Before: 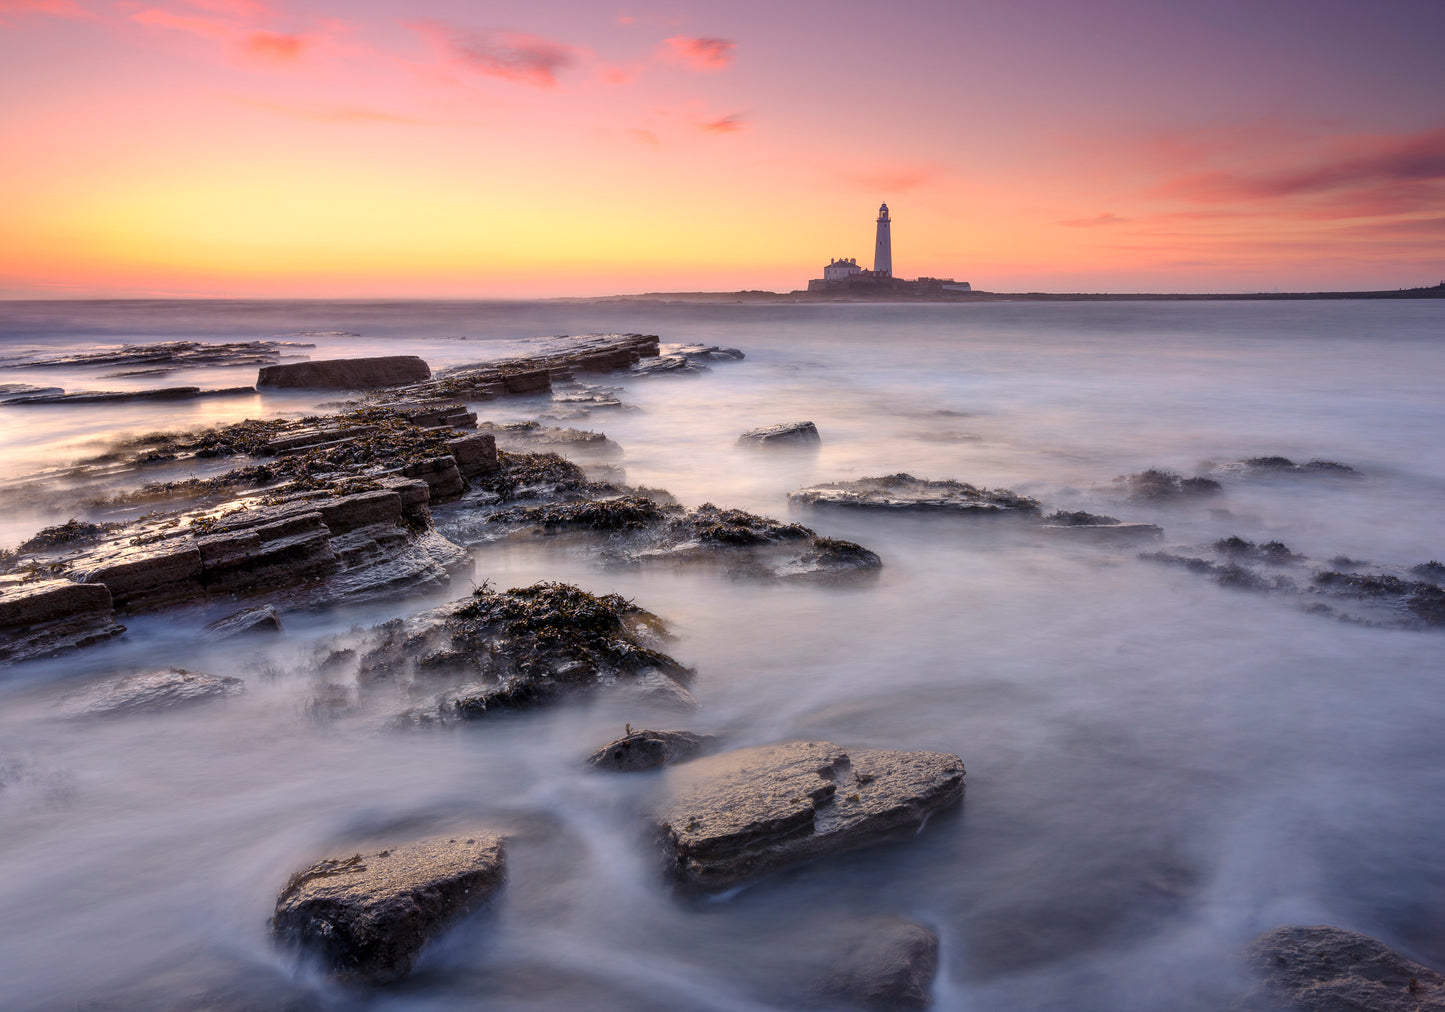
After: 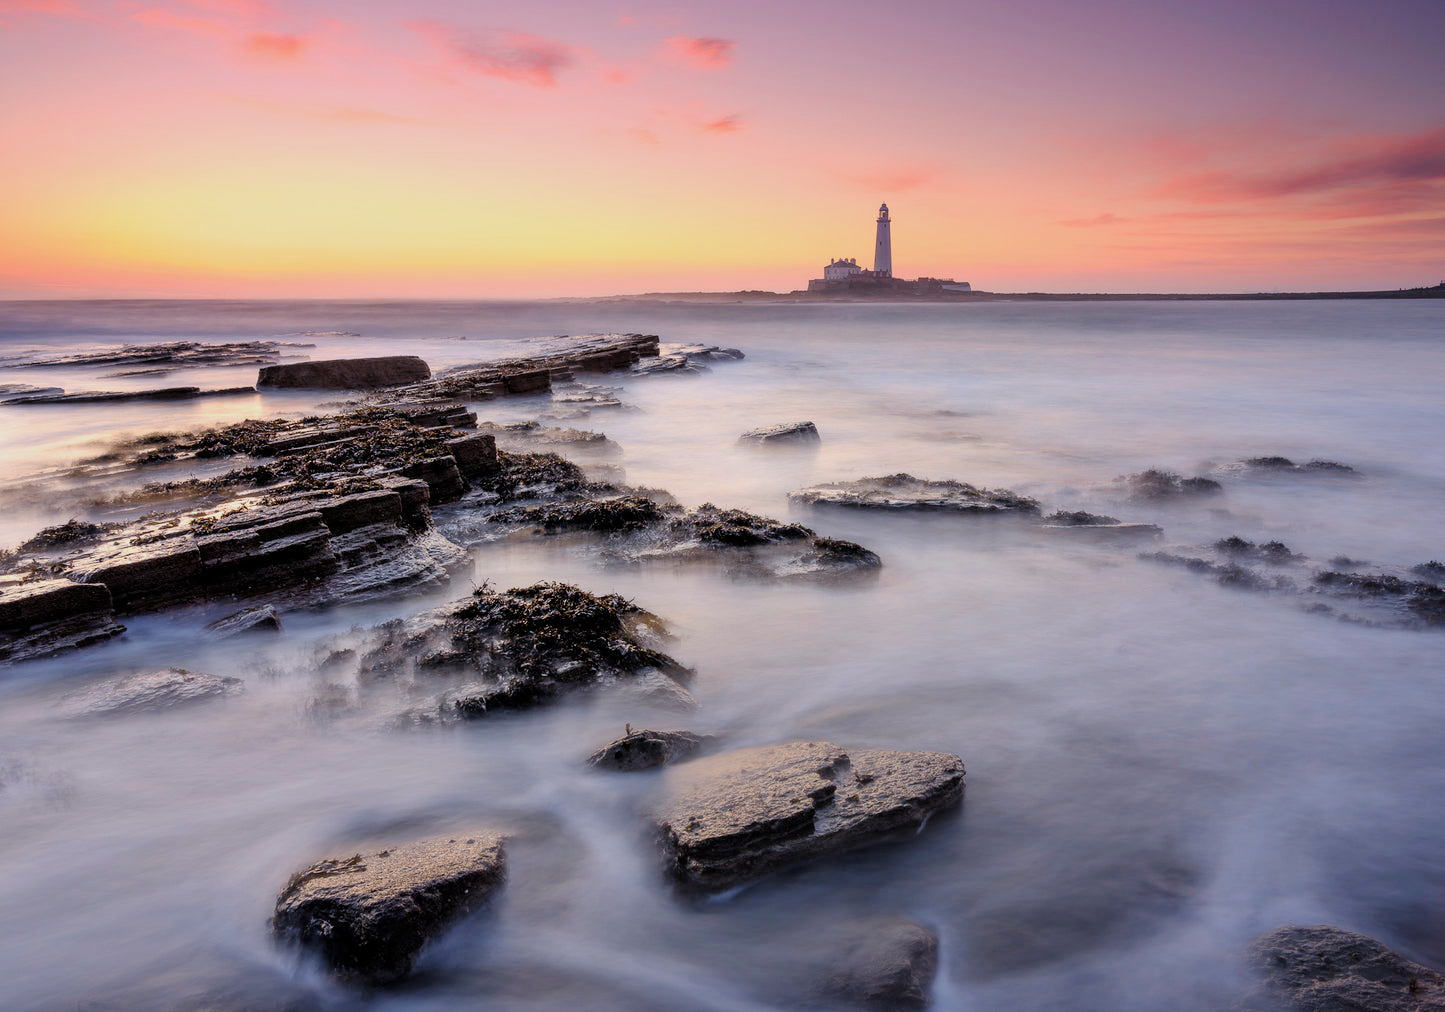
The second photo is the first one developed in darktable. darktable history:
exposure: exposure -0.072 EV, compensate exposure bias true, compensate highlight preservation false
tone equalizer: -8 EV -0.422 EV, -7 EV -0.376 EV, -6 EV -0.335 EV, -5 EV -0.191 EV, -3 EV 0.225 EV, -2 EV 0.335 EV, -1 EV 0.369 EV, +0 EV 0.405 EV
filmic rgb: black relative exposure -7.99 EV, white relative exposure 3.95 EV, hardness 4.2, contrast 0.998
